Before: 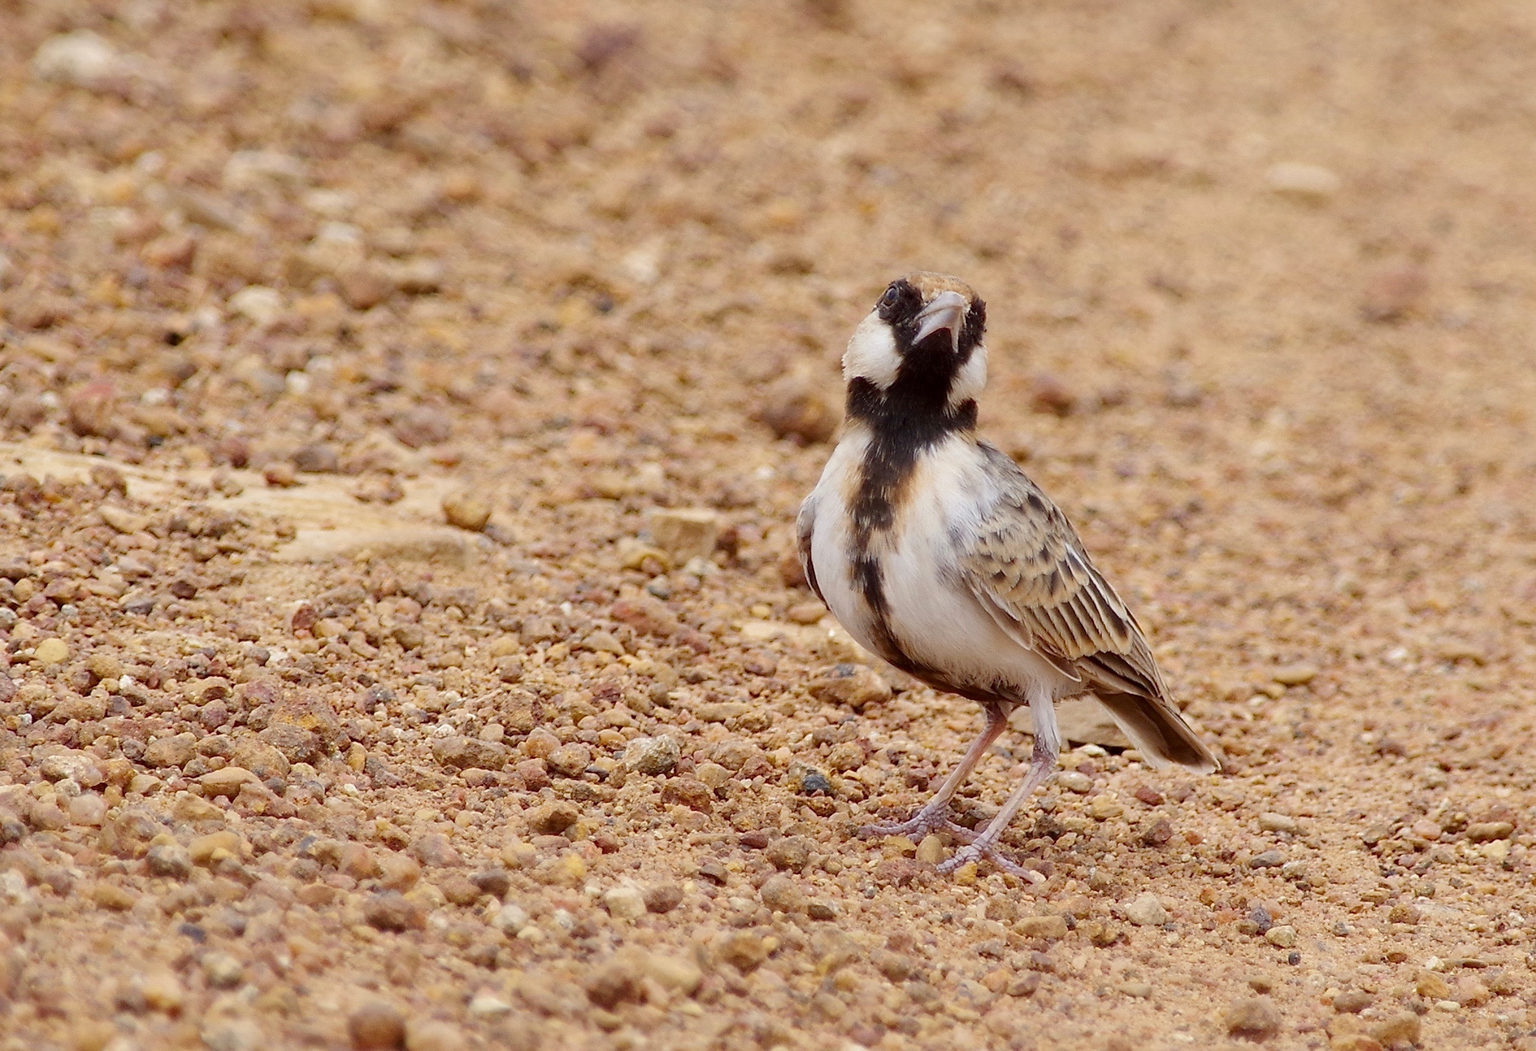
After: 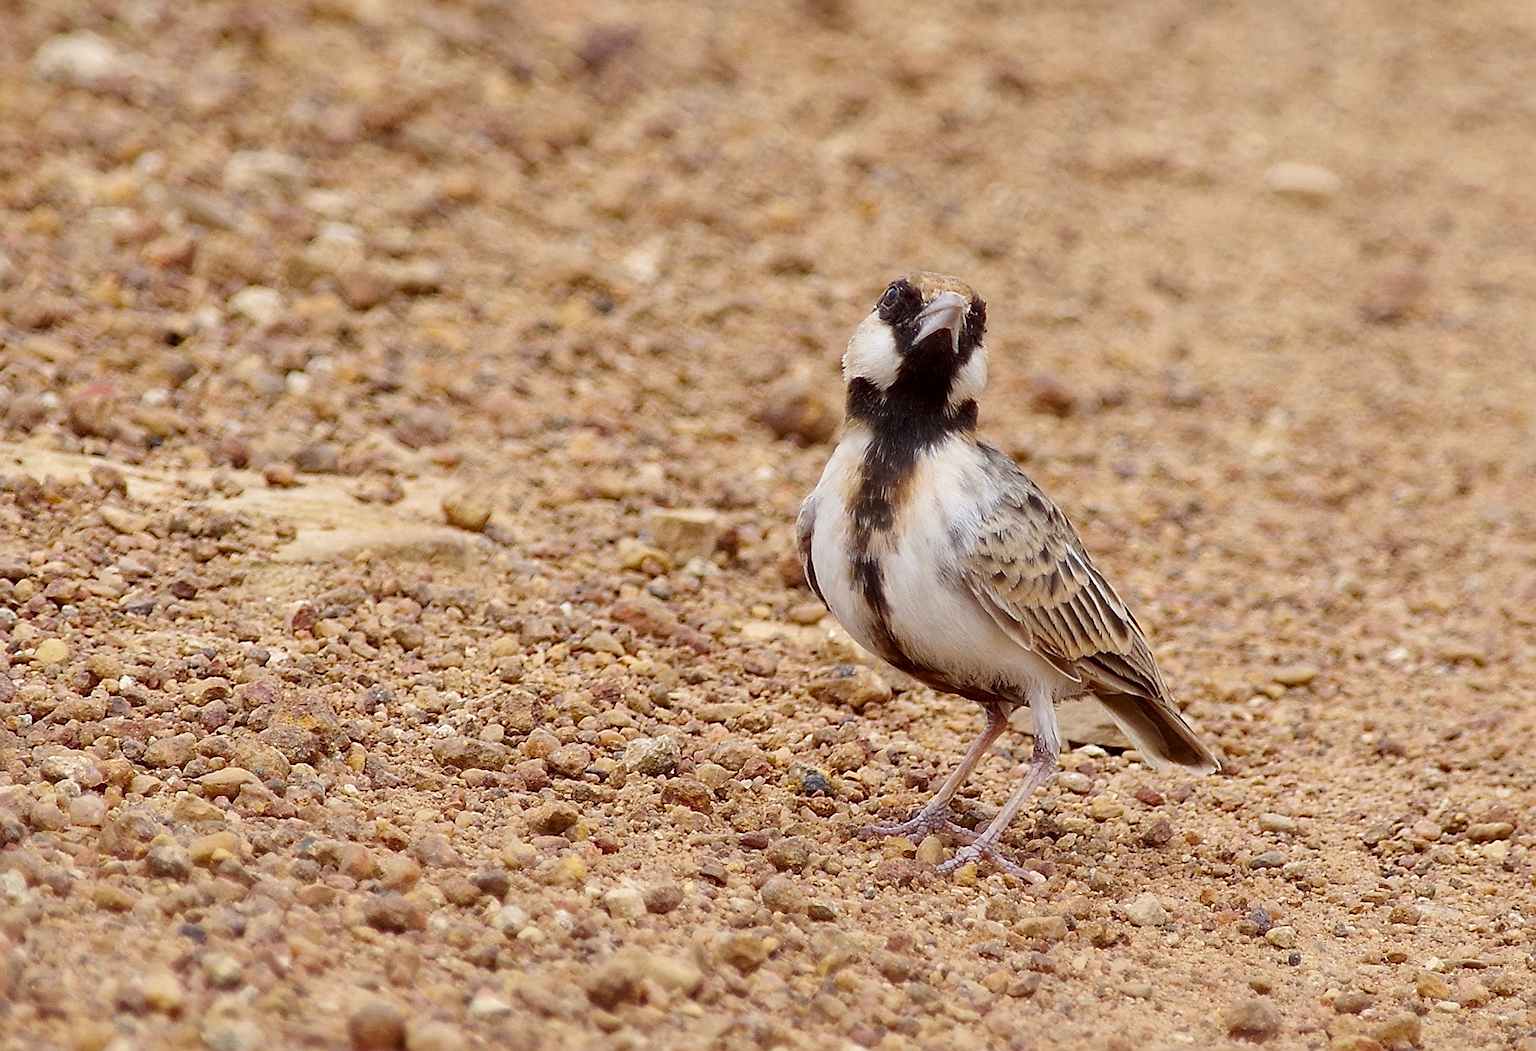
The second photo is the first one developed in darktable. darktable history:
sharpen: on, module defaults
exposure: compensate exposure bias true, compensate highlight preservation false
local contrast: mode bilateral grid, contrast 20, coarseness 50, detail 120%, midtone range 0.2
